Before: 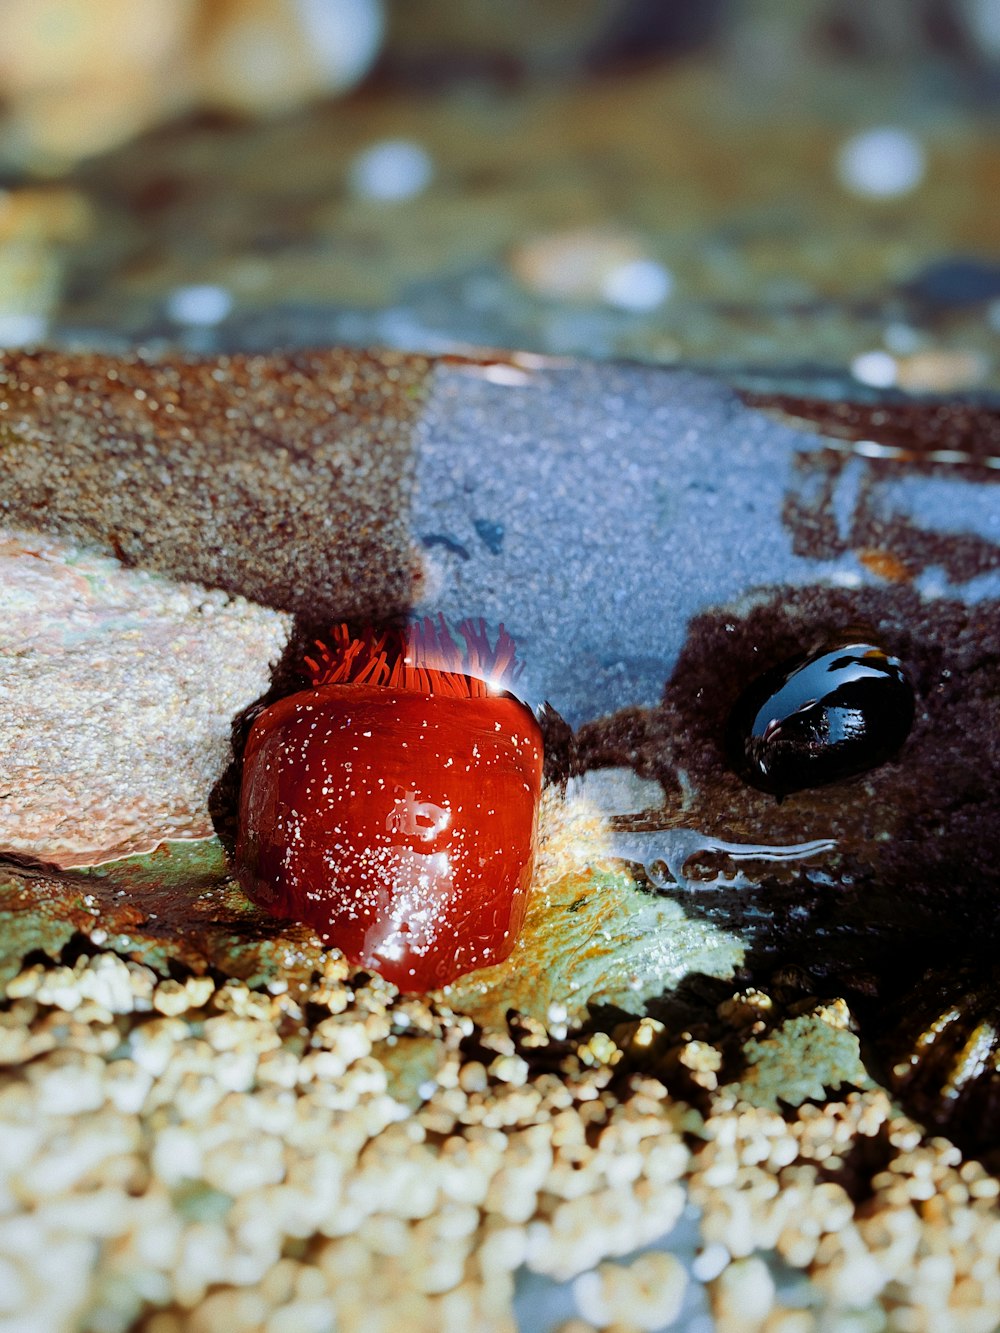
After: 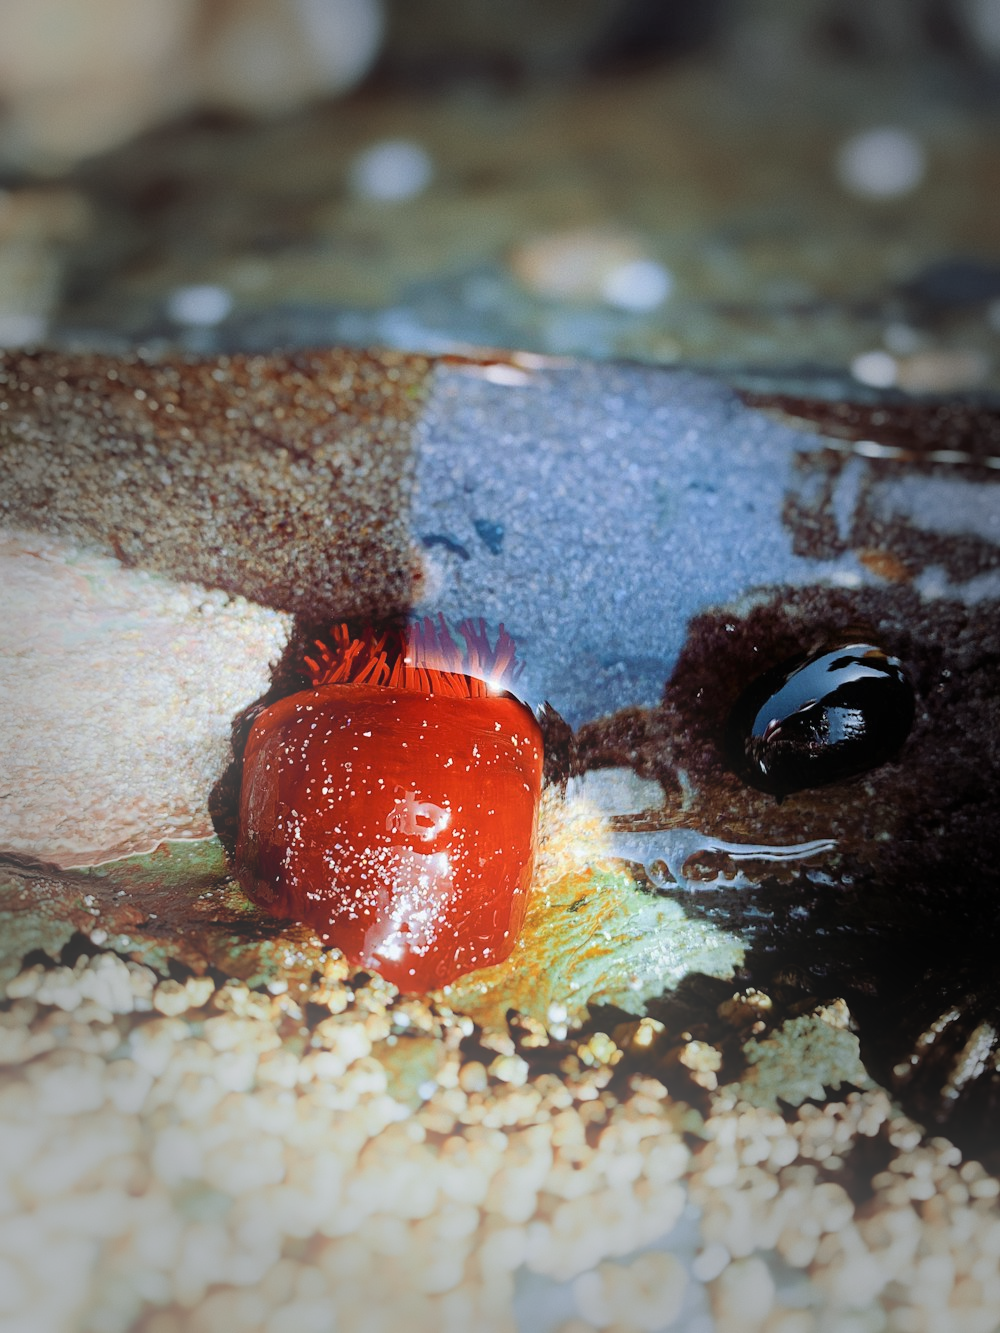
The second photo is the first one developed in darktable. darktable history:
vignetting: fall-off start 48.41%, automatic ratio true, width/height ratio 1.29, unbound false
bloom: threshold 82.5%, strength 16.25%
